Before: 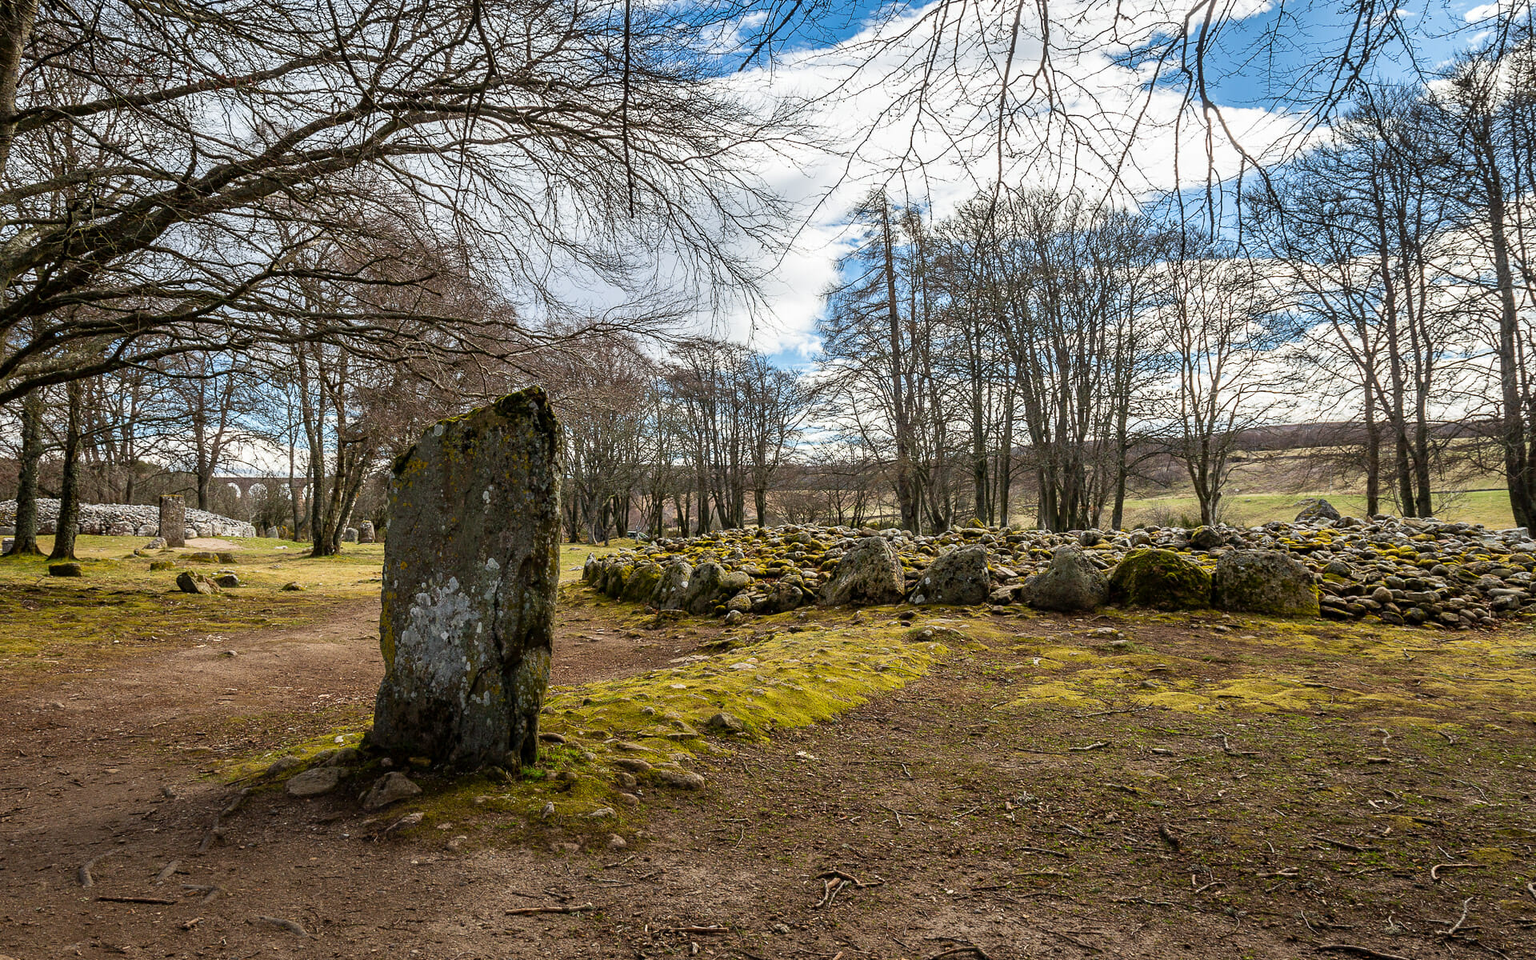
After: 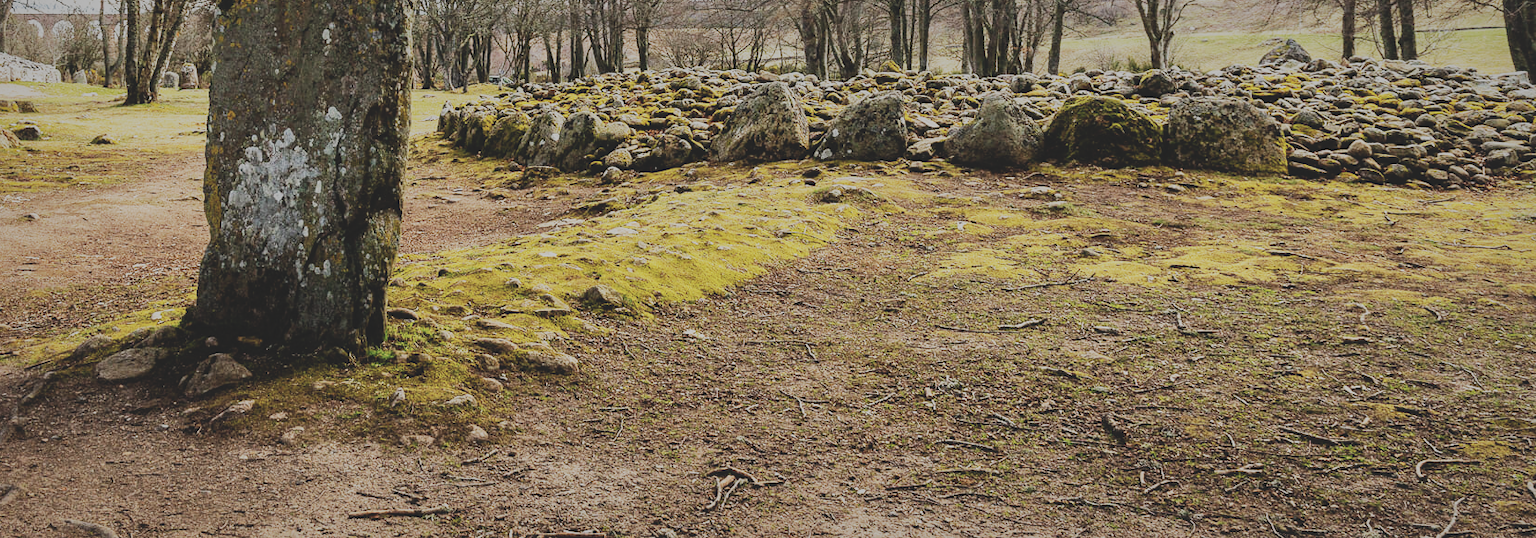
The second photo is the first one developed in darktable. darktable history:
contrast brightness saturation: contrast -0.255, saturation -0.446
crop and rotate: left 13.23%, top 48.513%, bottom 2.801%
tone curve: curves: ch0 [(0, 0) (0.003, 0.003) (0.011, 0.011) (0.025, 0.025) (0.044, 0.044) (0.069, 0.068) (0.1, 0.098) (0.136, 0.134) (0.177, 0.175) (0.224, 0.221) (0.277, 0.273) (0.335, 0.331) (0.399, 0.394) (0.468, 0.462) (0.543, 0.543) (0.623, 0.623) (0.709, 0.709) (0.801, 0.801) (0.898, 0.898) (1, 1)], color space Lab, linked channels, preserve colors none
base curve: curves: ch0 [(0, 0) (0.007, 0.004) (0.027, 0.03) (0.046, 0.07) (0.207, 0.54) (0.442, 0.872) (0.673, 0.972) (1, 1)], preserve colors none
shadows and highlights: shadows 25.66, highlights -70.55
